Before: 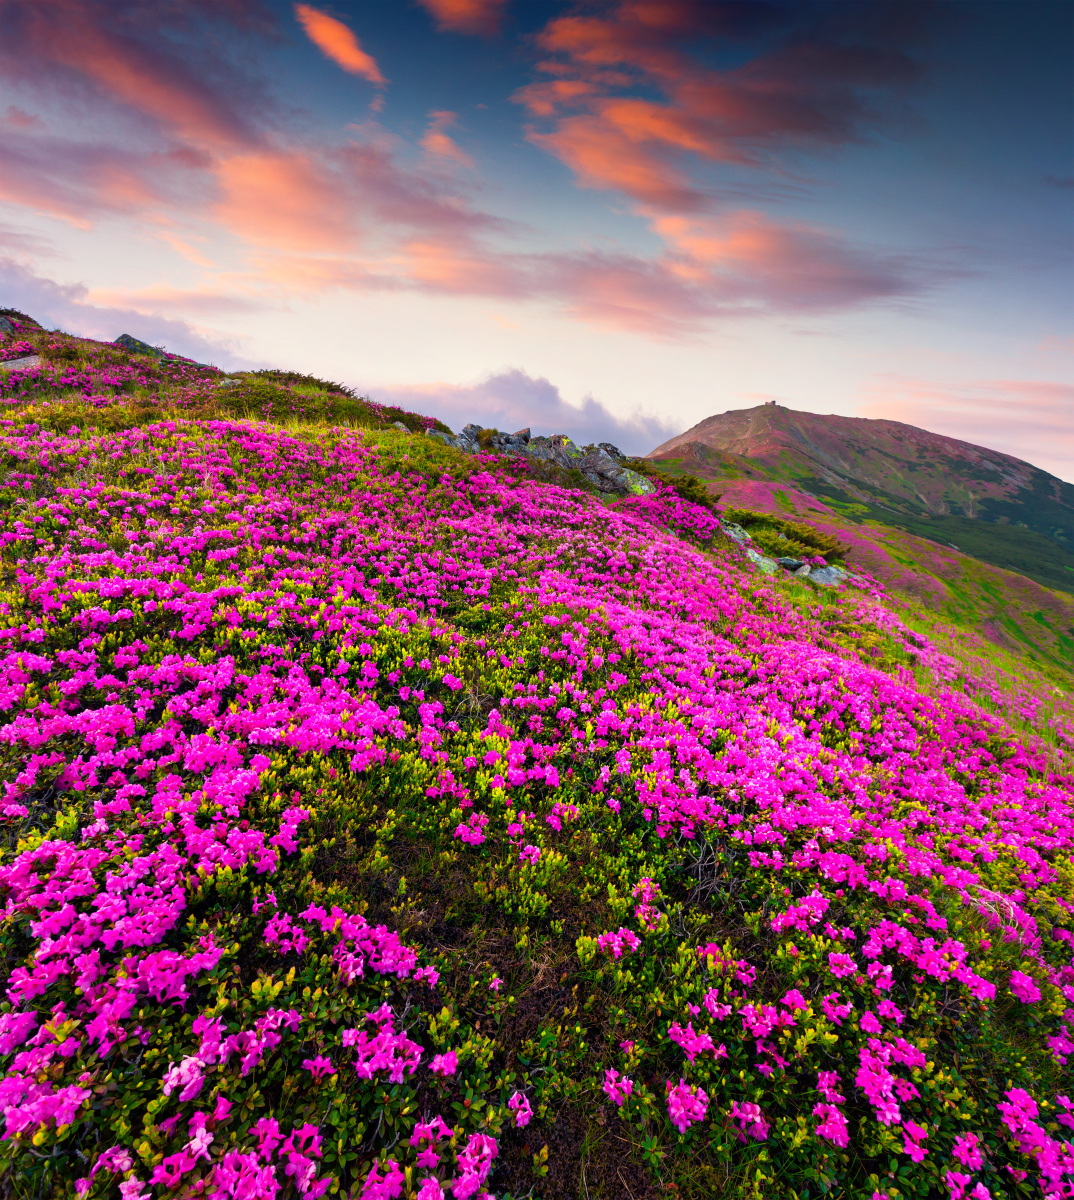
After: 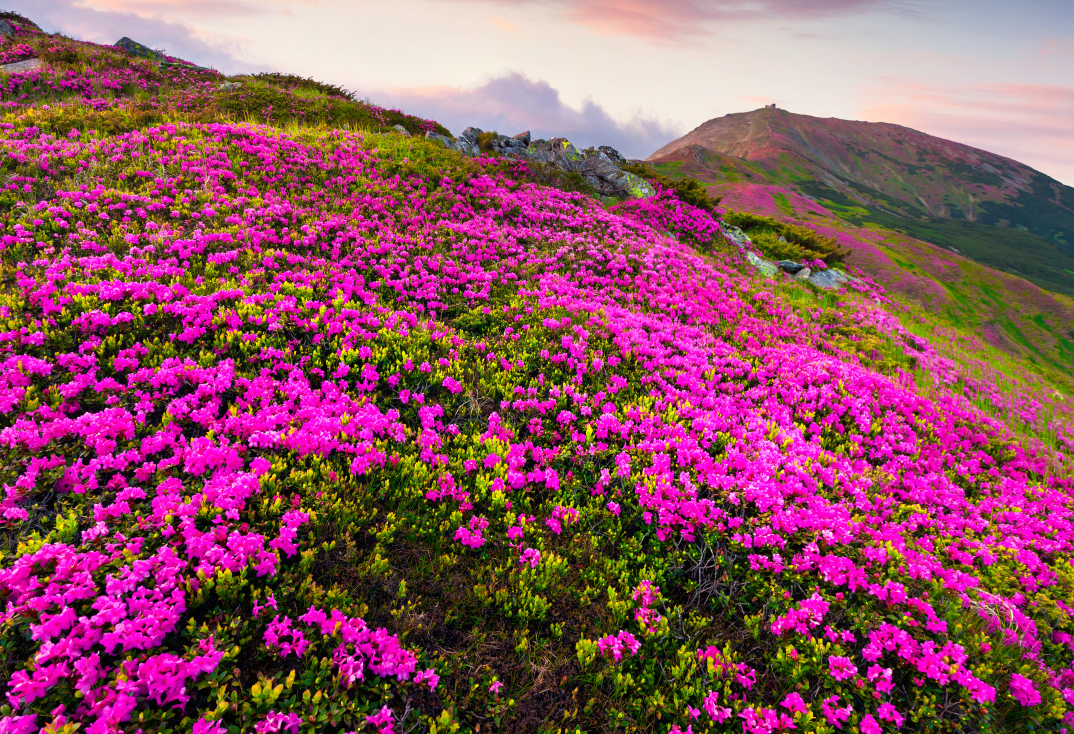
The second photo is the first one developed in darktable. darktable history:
crop and rotate: top 24.817%, bottom 14.012%
